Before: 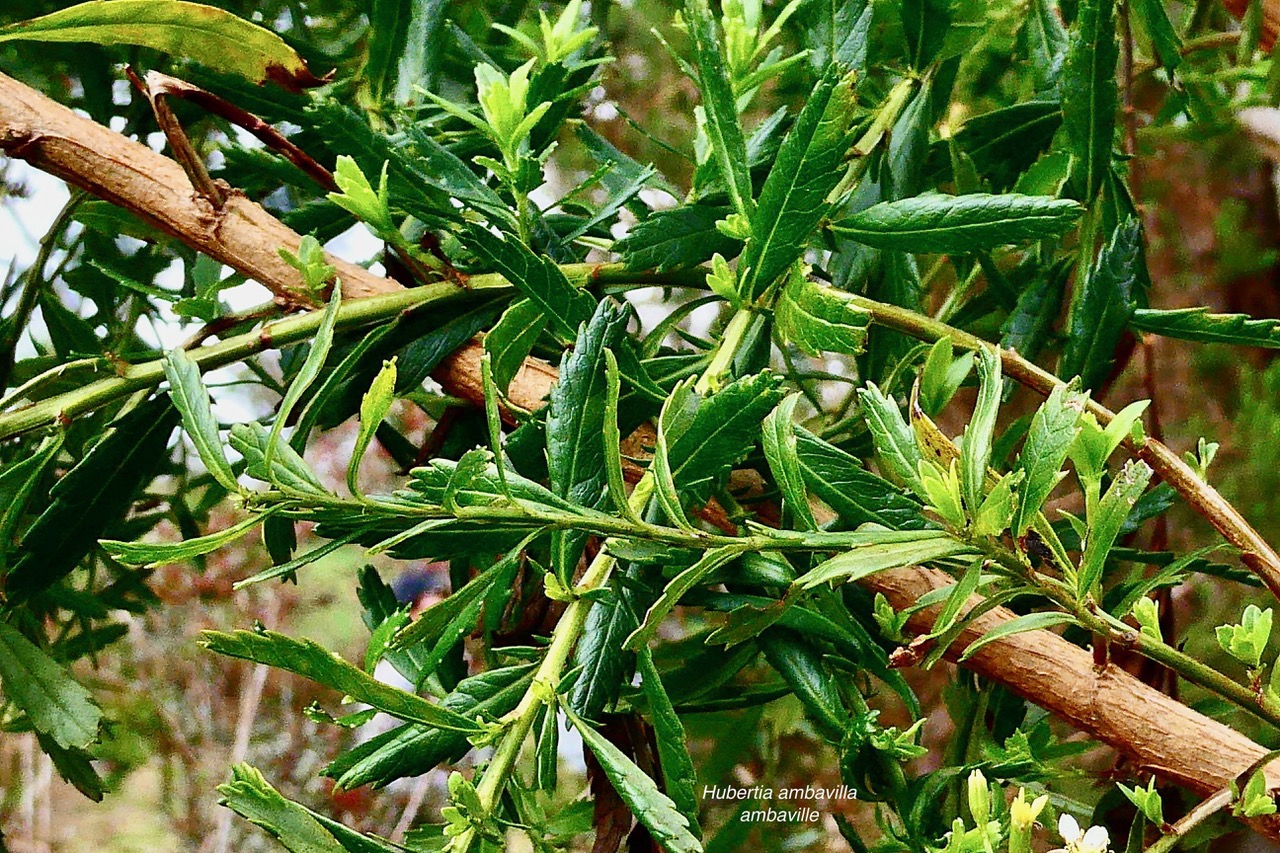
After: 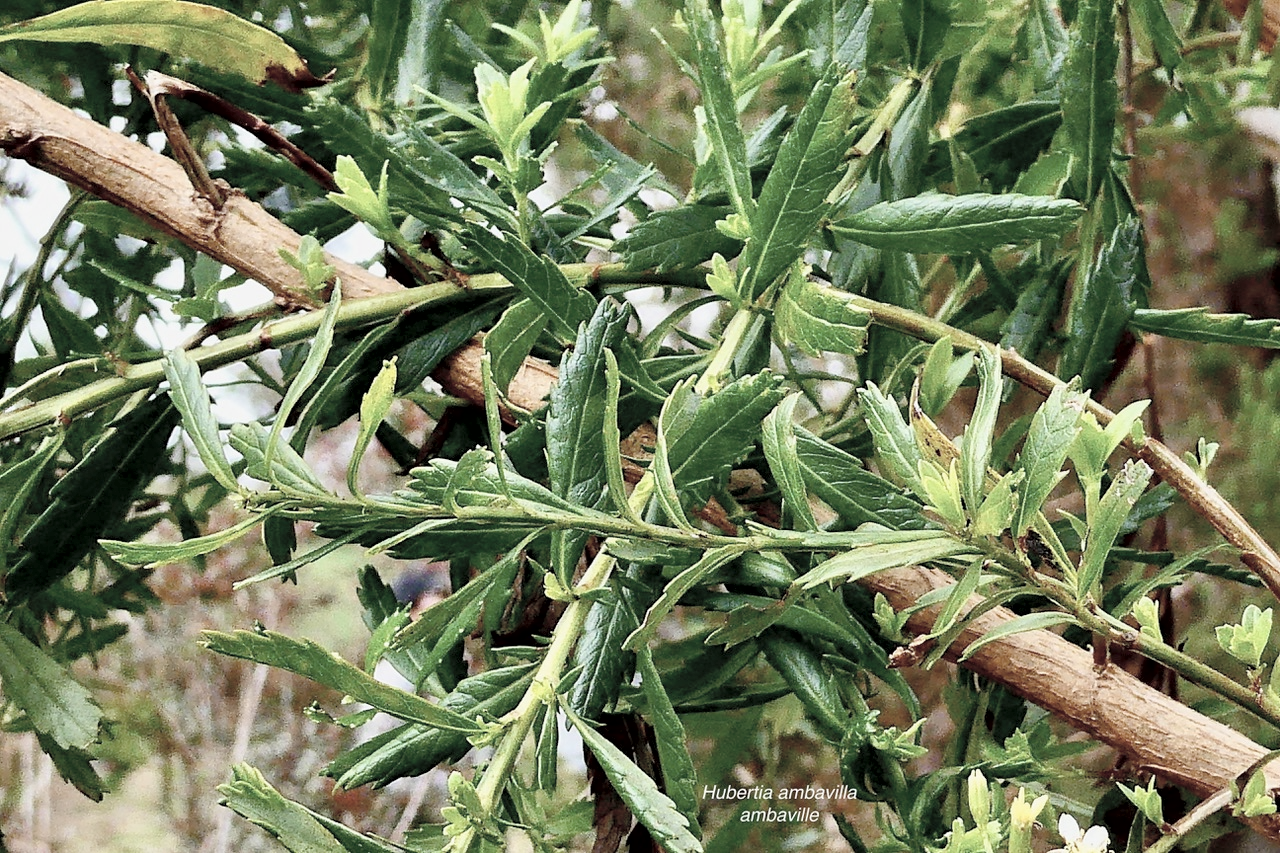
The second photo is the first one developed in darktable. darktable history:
contrast brightness saturation: brightness 0.185, saturation -0.496
